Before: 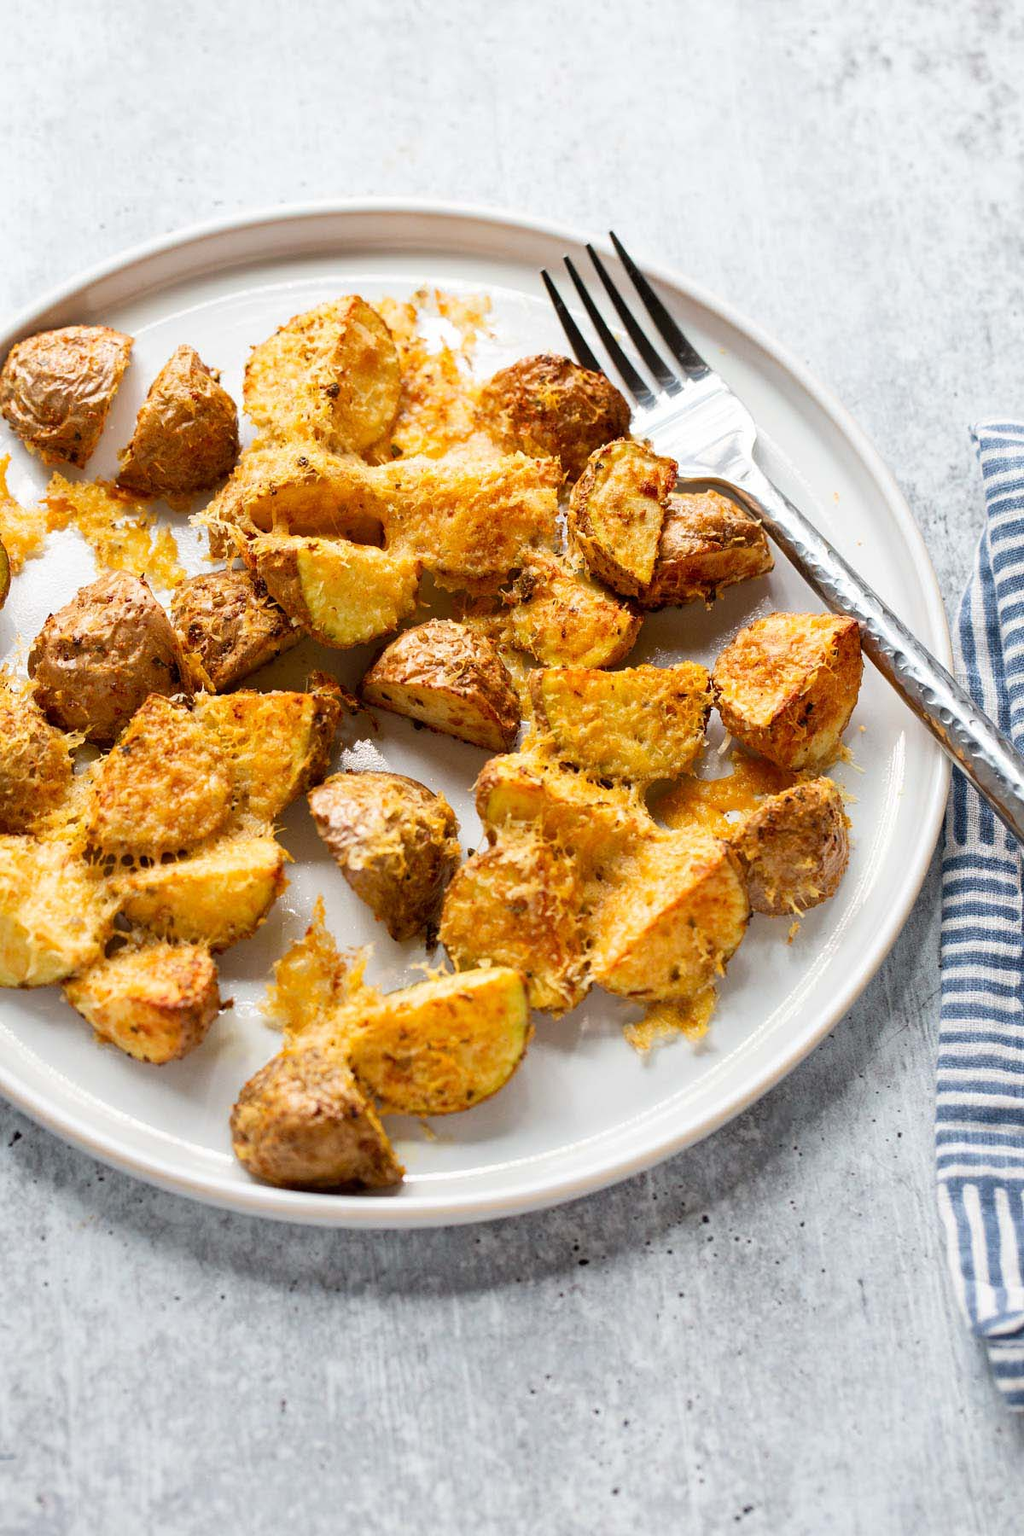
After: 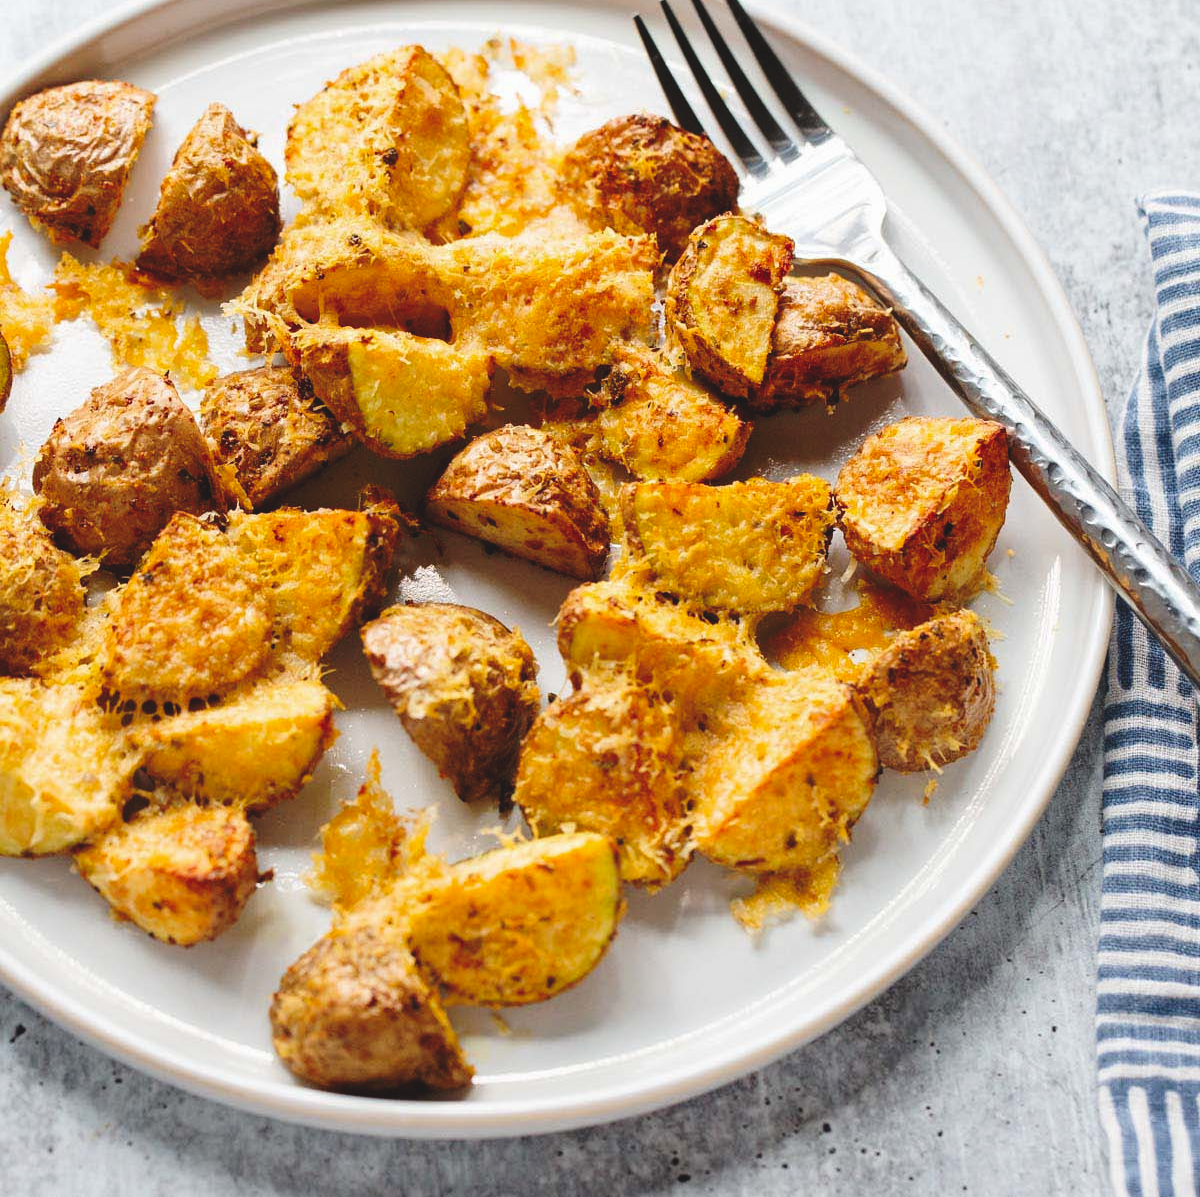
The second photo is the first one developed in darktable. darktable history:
crop: top 16.725%, bottom 16.755%
exposure: black level correction -0.021, exposure -0.03 EV, compensate highlight preservation false
base curve: curves: ch0 [(0, 0) (0.073, 0.04) (0.157, 0.139) (0.492, 0.492) (0.758, 0.758) (1, 1)], exposure shift 0.01, preserve colors none
